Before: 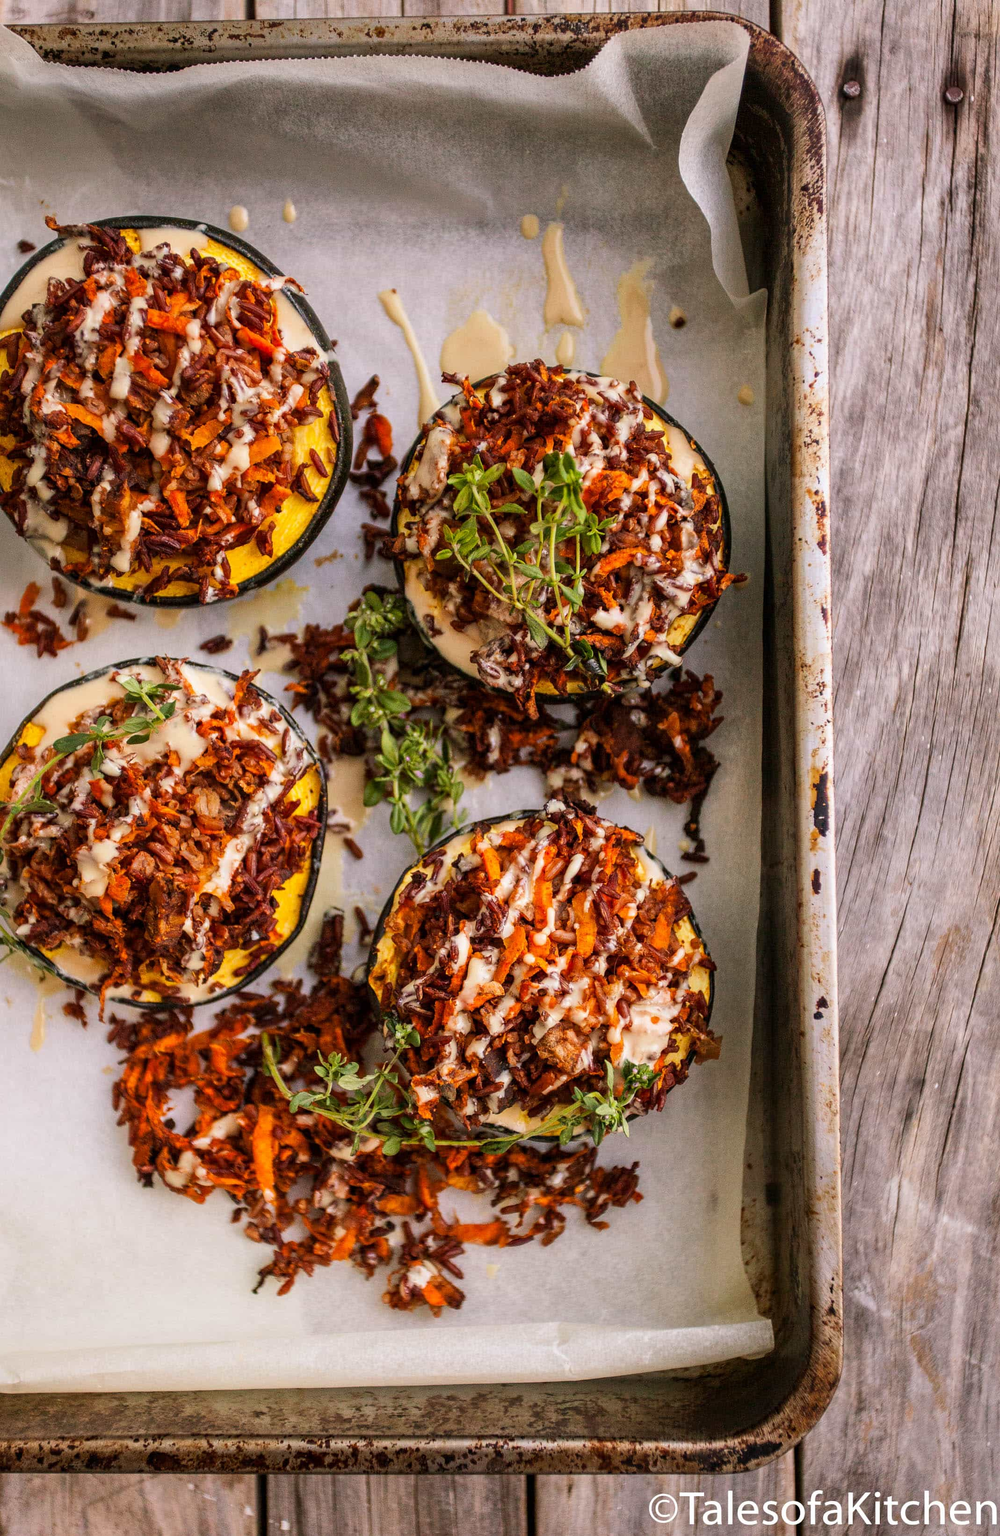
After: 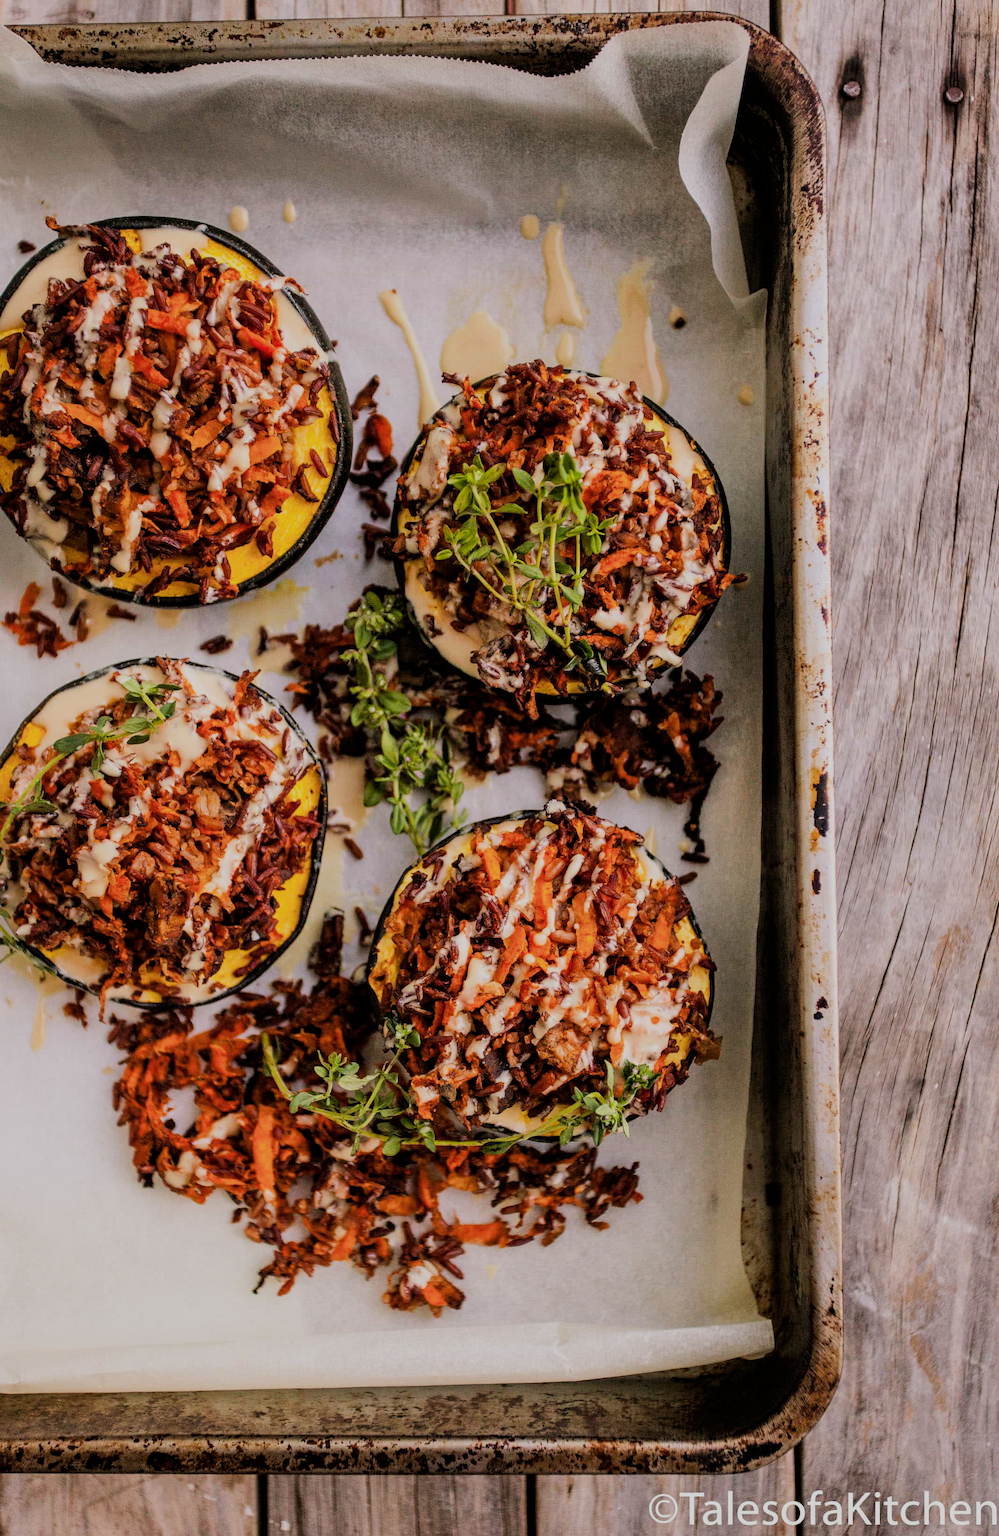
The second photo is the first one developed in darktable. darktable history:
filmic rgb: black relative exposure -7.15 EV, white relative exposure 5.37 EV, hardness 3.02
color balance rgb: perceptual saturation grading › global saturation 0.868%, global vibrance 11.32%, contrast 4.831%
